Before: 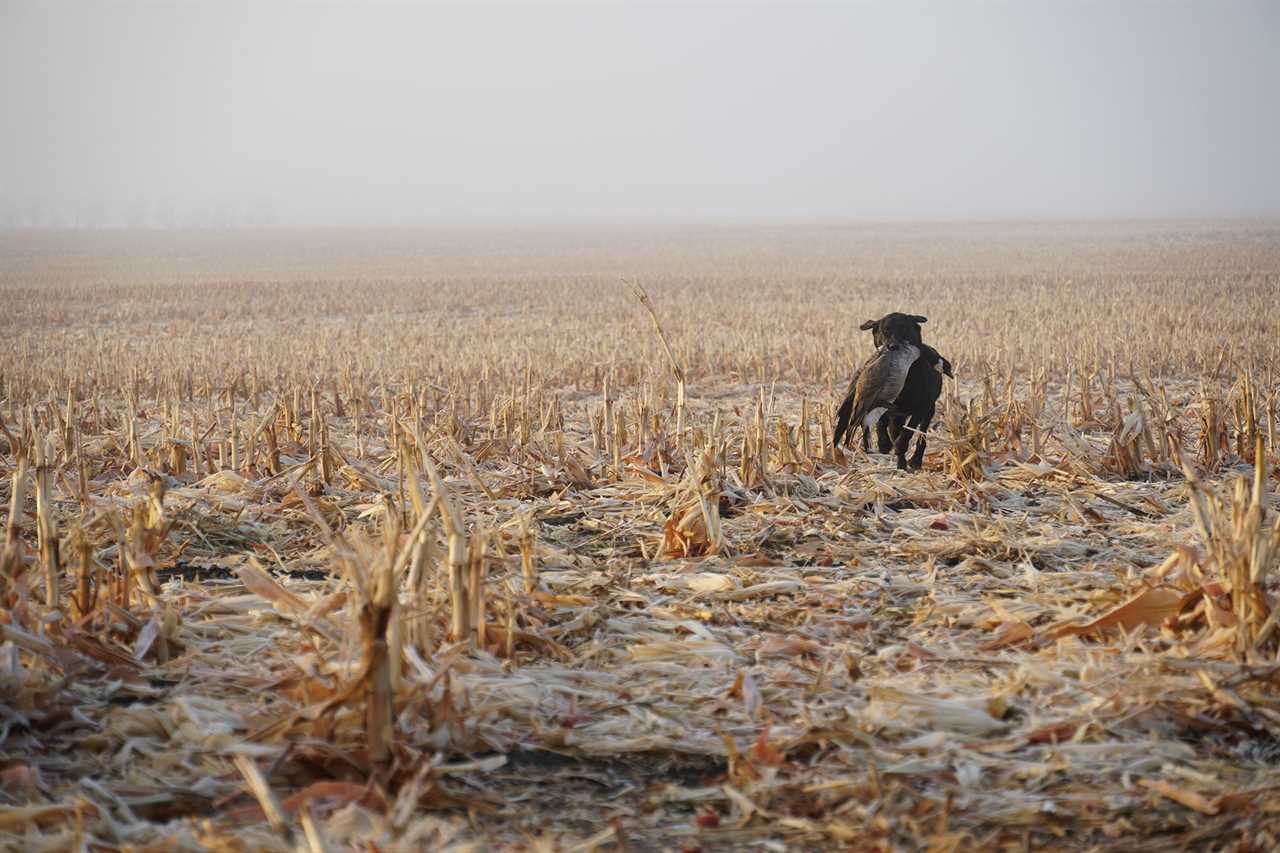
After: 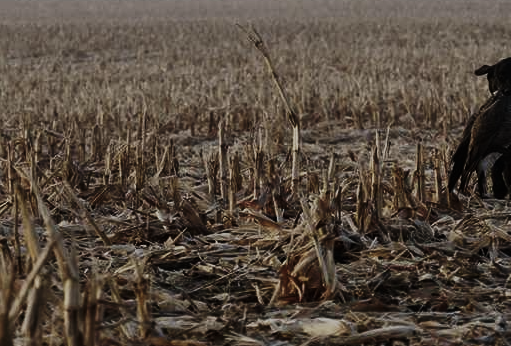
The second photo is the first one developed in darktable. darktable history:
color zones: curves: ch0 [(0.068, 0.464) (0.25, 0.5) (0.48, 0.508) (0.75, 0.536) (0.886, 0.476) (0.967, 0.456)]; ch1 [(0.066, 0.456) (0.25, 0.5) (0.616, 0.508) (0.746, 0.56) (0.934, 0.444)]
crop: left 30.134%, top 29.942%, right 29.93%, bottom 29.446%
tone equalizer: -8 EV -0.737 EV, -7 EV -0.718 EV, -6 EV -0.561 EV, -5 EV -0.38 EV, -3 EV 0.399 EV, -2 EV 0.6 EV, -1 EV 0.686 EV, +0 EV 0.751 EV, edges refinement/feathering 500, mask exposure compensation -1.57 EV, preserve details no
exposure: exposure -1.945 EV, compensate highlight preservation false
base curve: curves: ch0 [(0, 0) (0.036, 0.025) (0.121, 0.166) (0.206, 0.329) (0.605, 0.79) (1, 1)], preserve colors none
contrast brightness saturation: contrast 0.101, saturation -0.356
